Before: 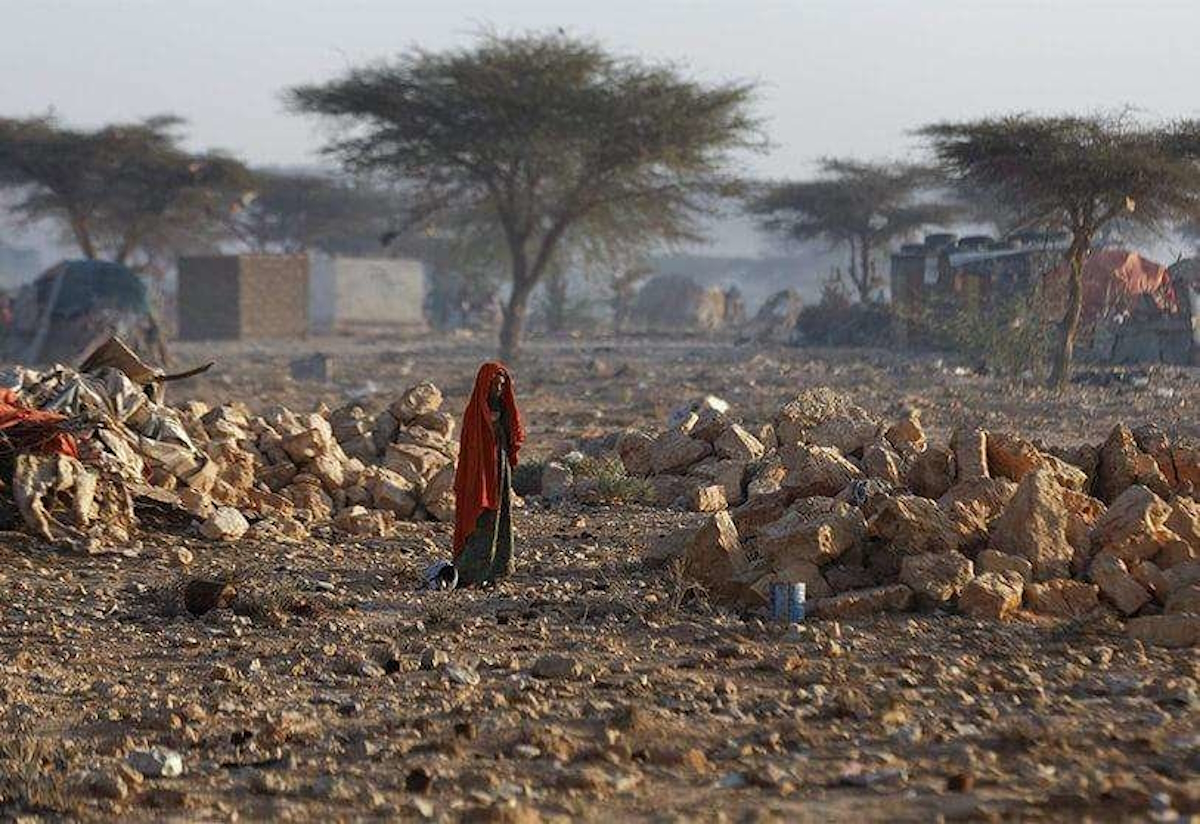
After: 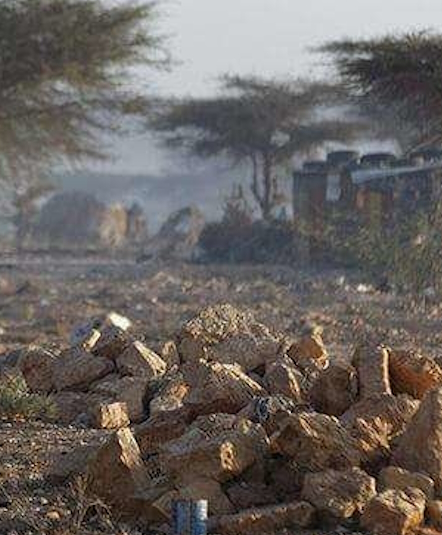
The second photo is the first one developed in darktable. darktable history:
crop and rotate: left 49.899%, top 10.132%, right 13.207%, bottom 24.872%
